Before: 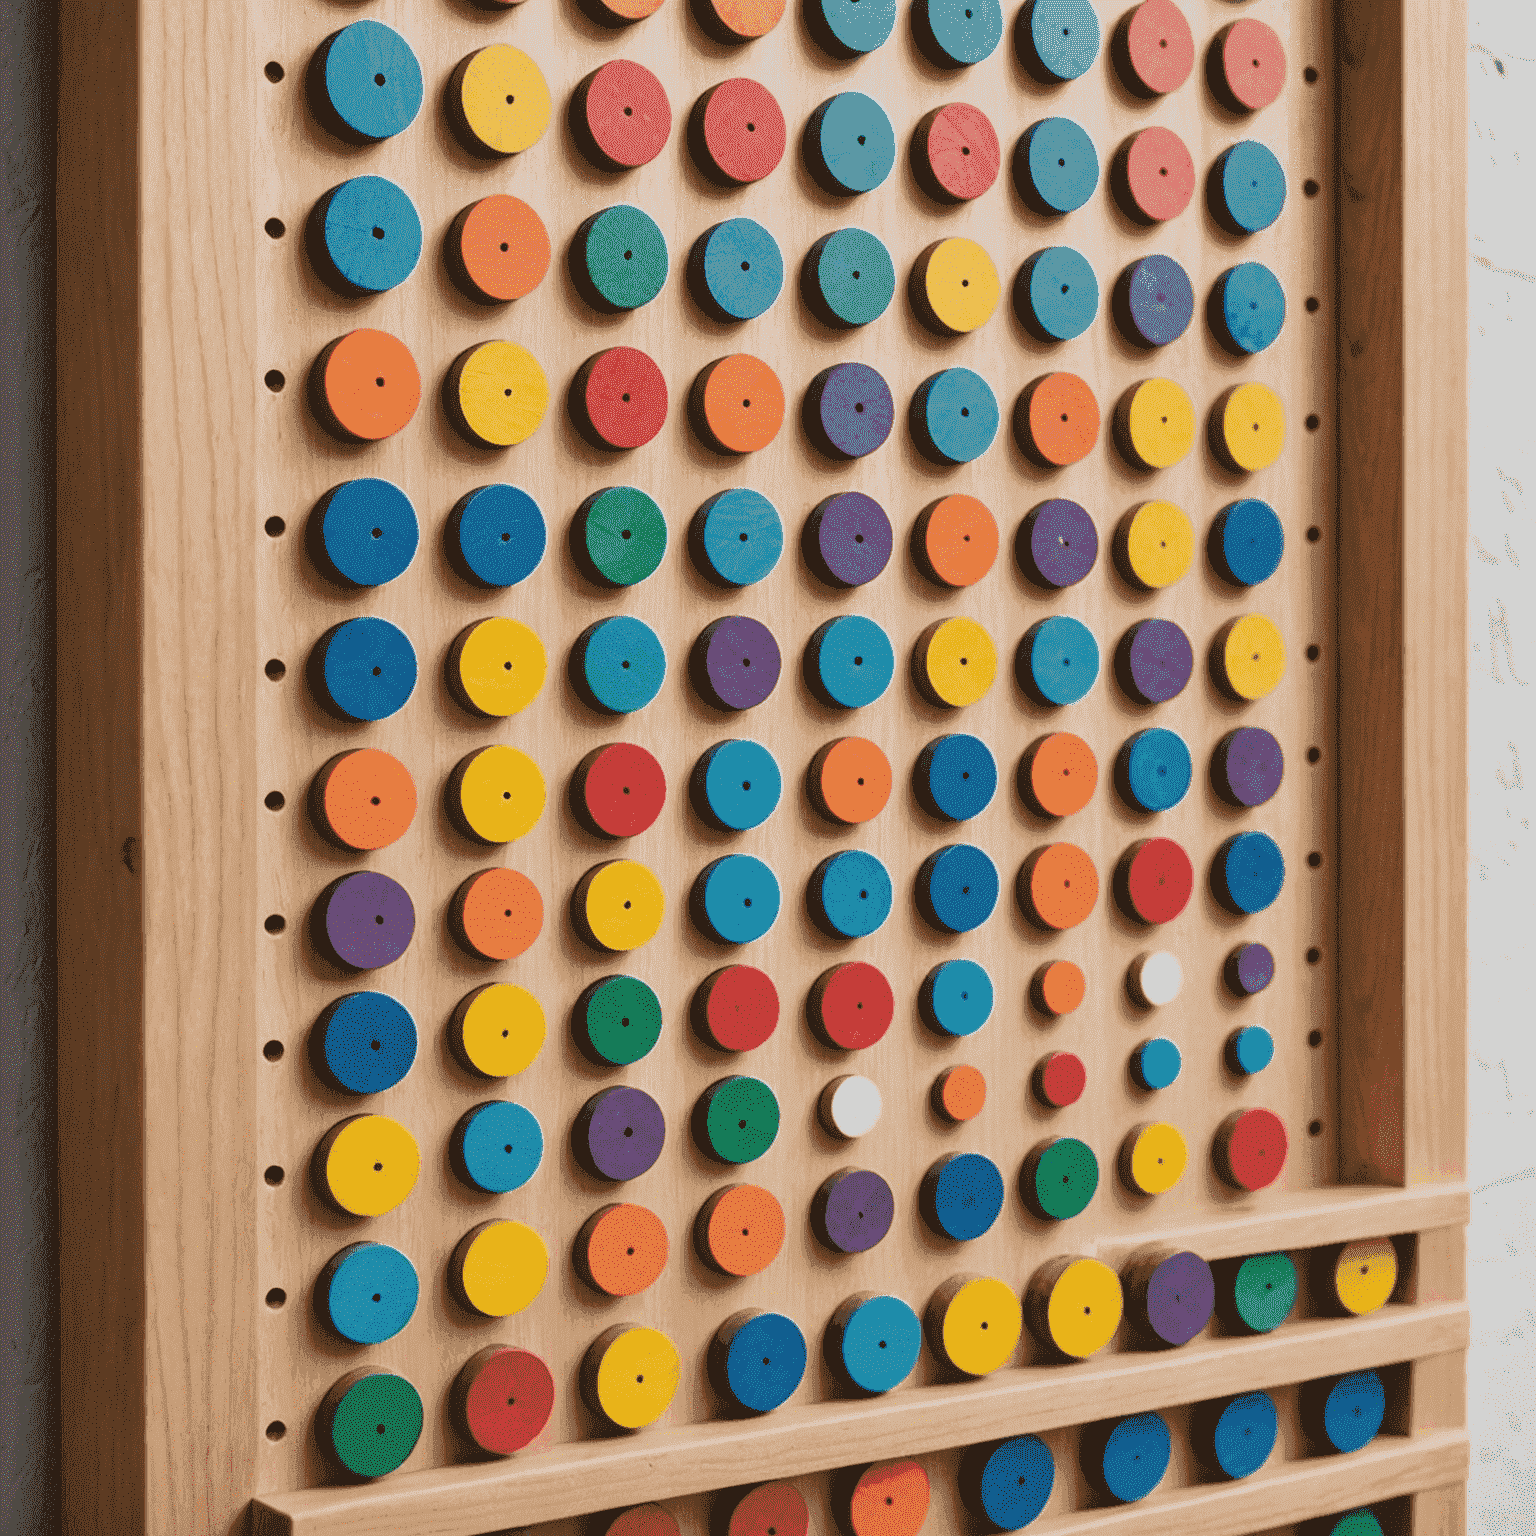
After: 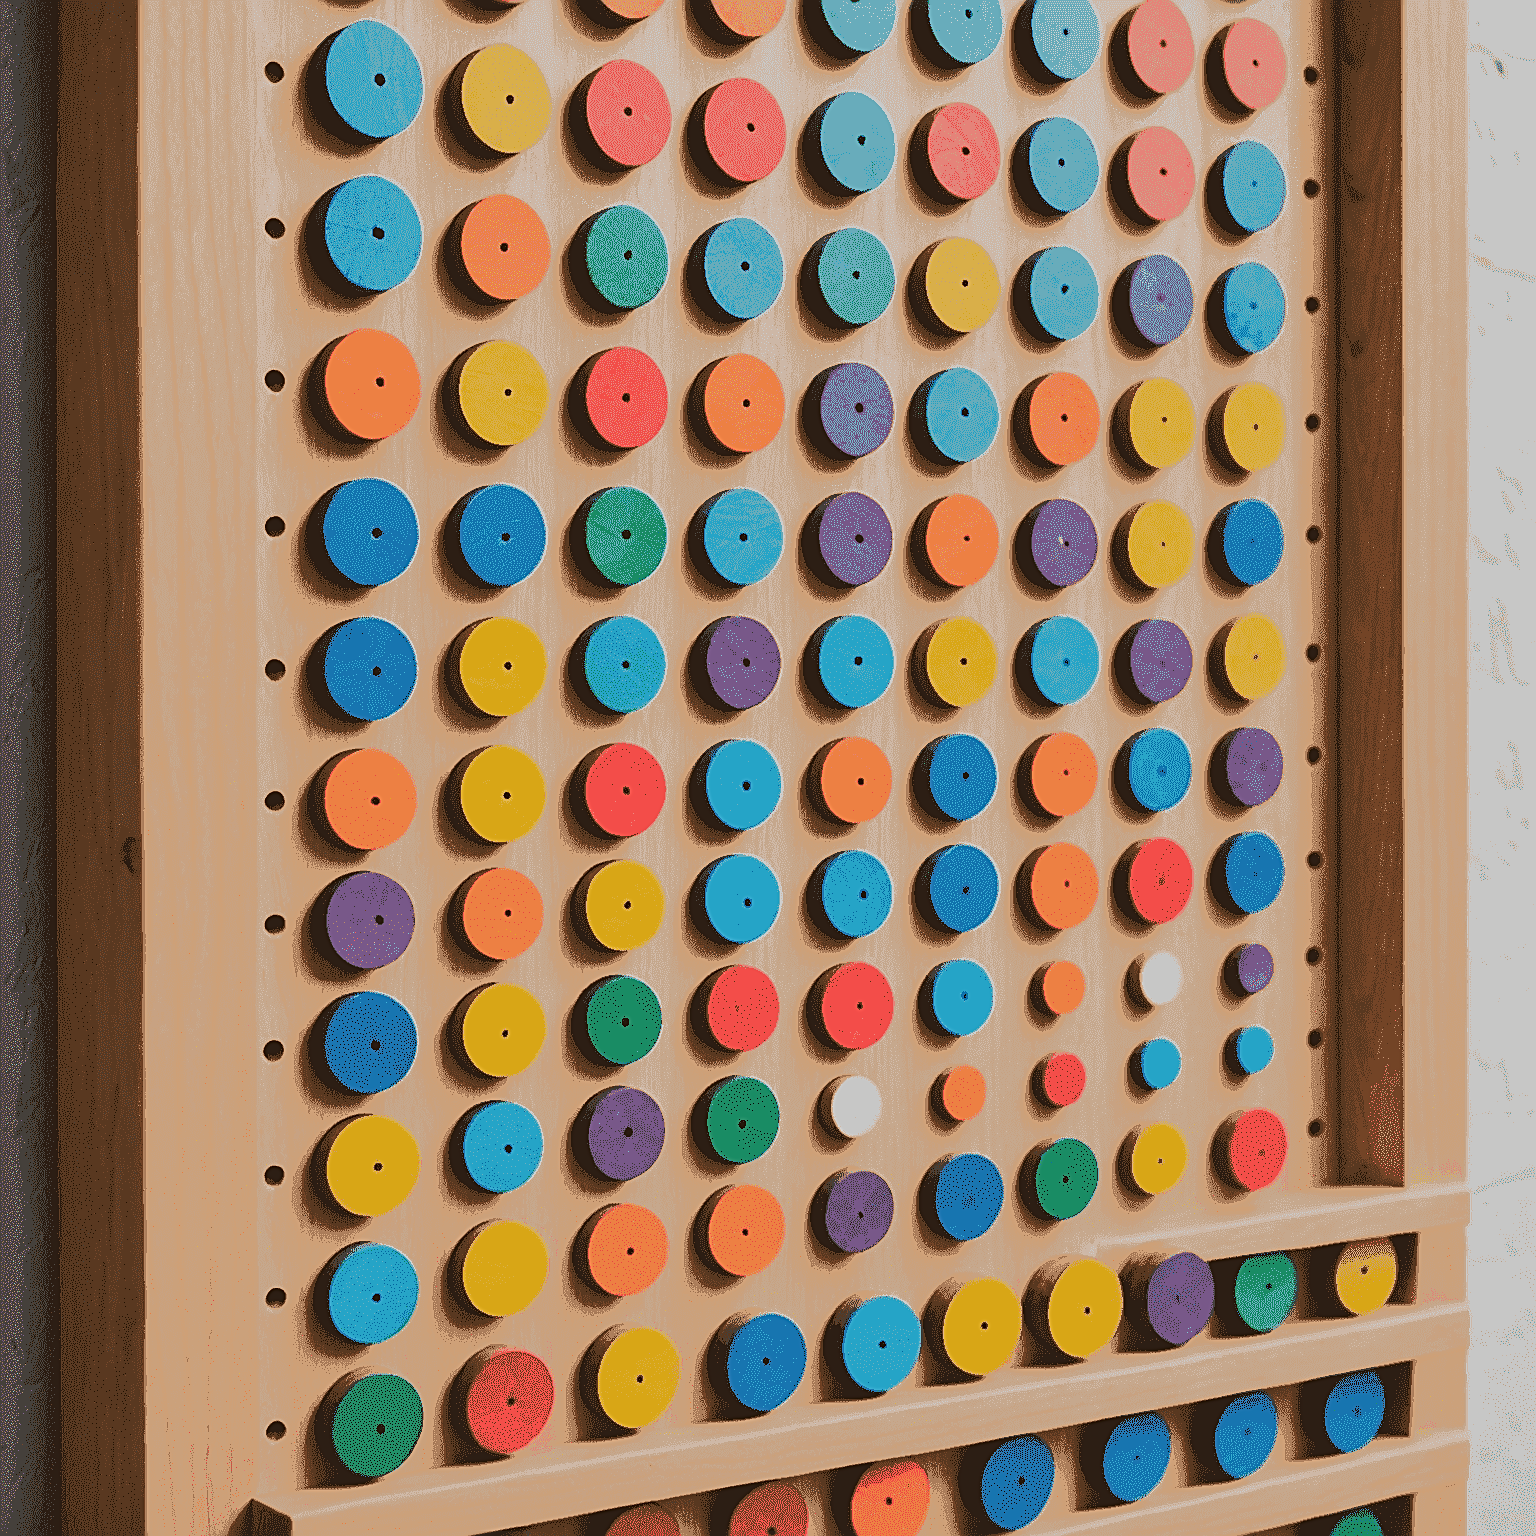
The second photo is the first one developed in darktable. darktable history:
sharpen: on, module defaults
tone equalizer: -7 EV -0.62 EV, -6 EV 0.966 EV, -5 EV -0.461 EV, -4 EV 0.401 EV, -3 EV 0.444 EV, -2 EV 0.131 EV, -1 EV -0.127 EV, +0 EV -0.386 EV, edges refinement/feathering 500, mask exposure compensation -1.57 EV, preserve details no
